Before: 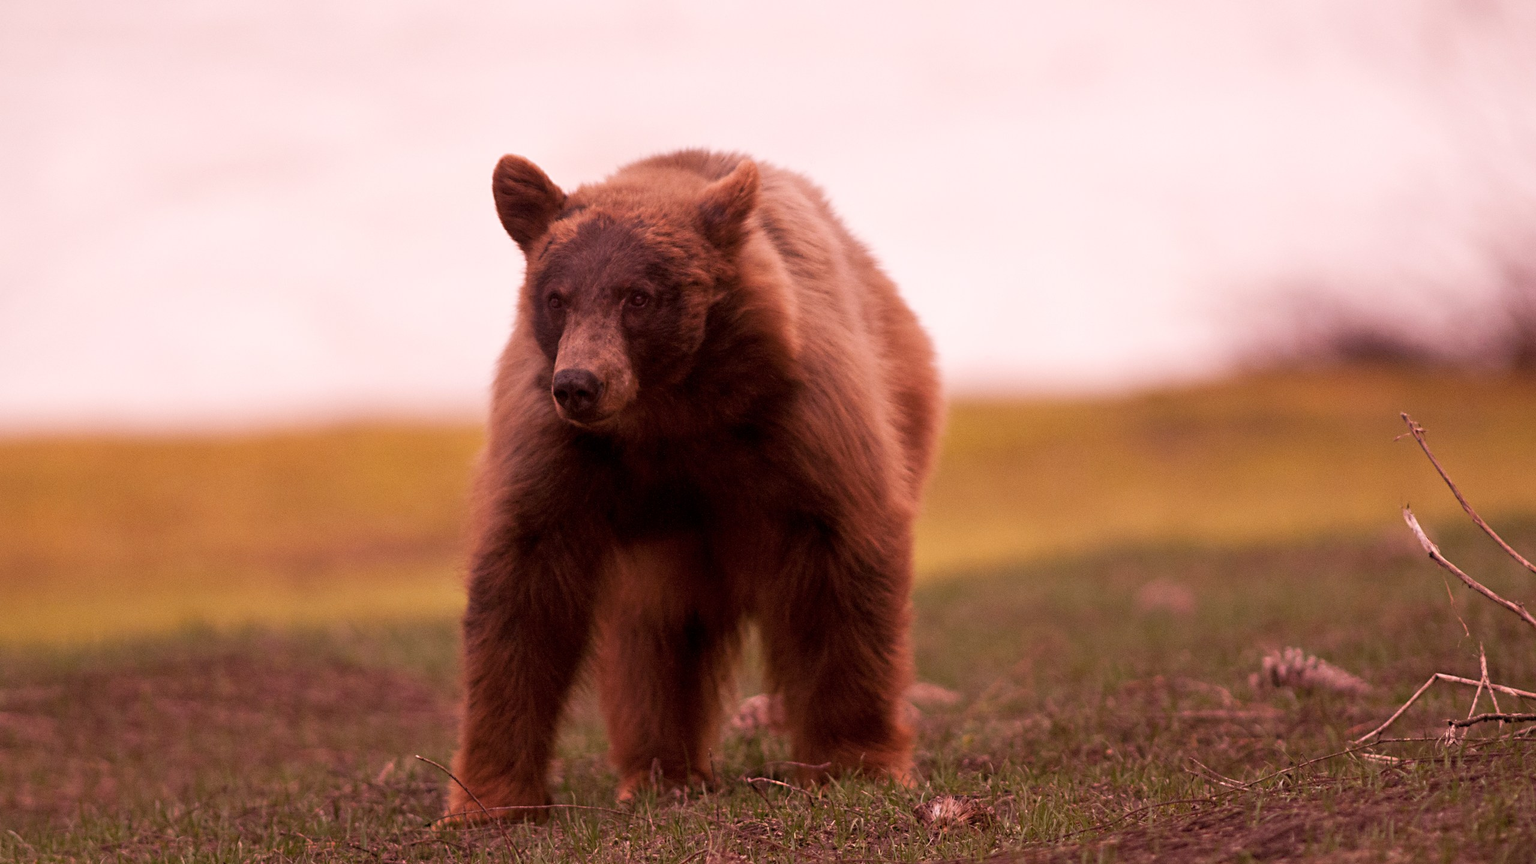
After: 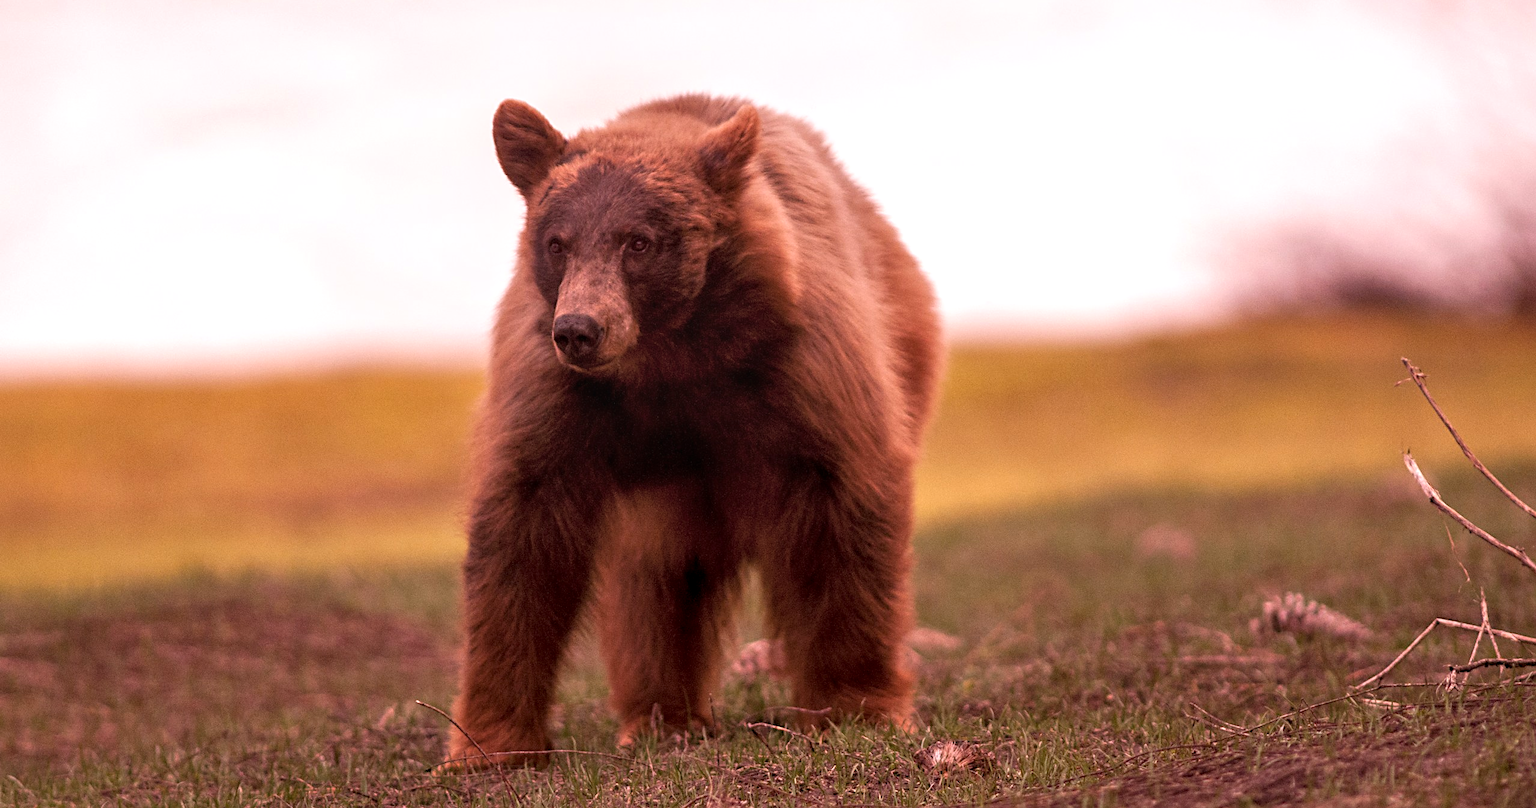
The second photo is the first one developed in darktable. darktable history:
local contrast: on, module defaults
crop and rotate: top 6.435%
exposure: exposure 0.298 EV, compensate exposure bias true, compensate highlight preservation false
sharpen: amount 0.208
shadows and highlights: shadows 25.04, highlights -25.52, highlights color adjustment 31.38%
